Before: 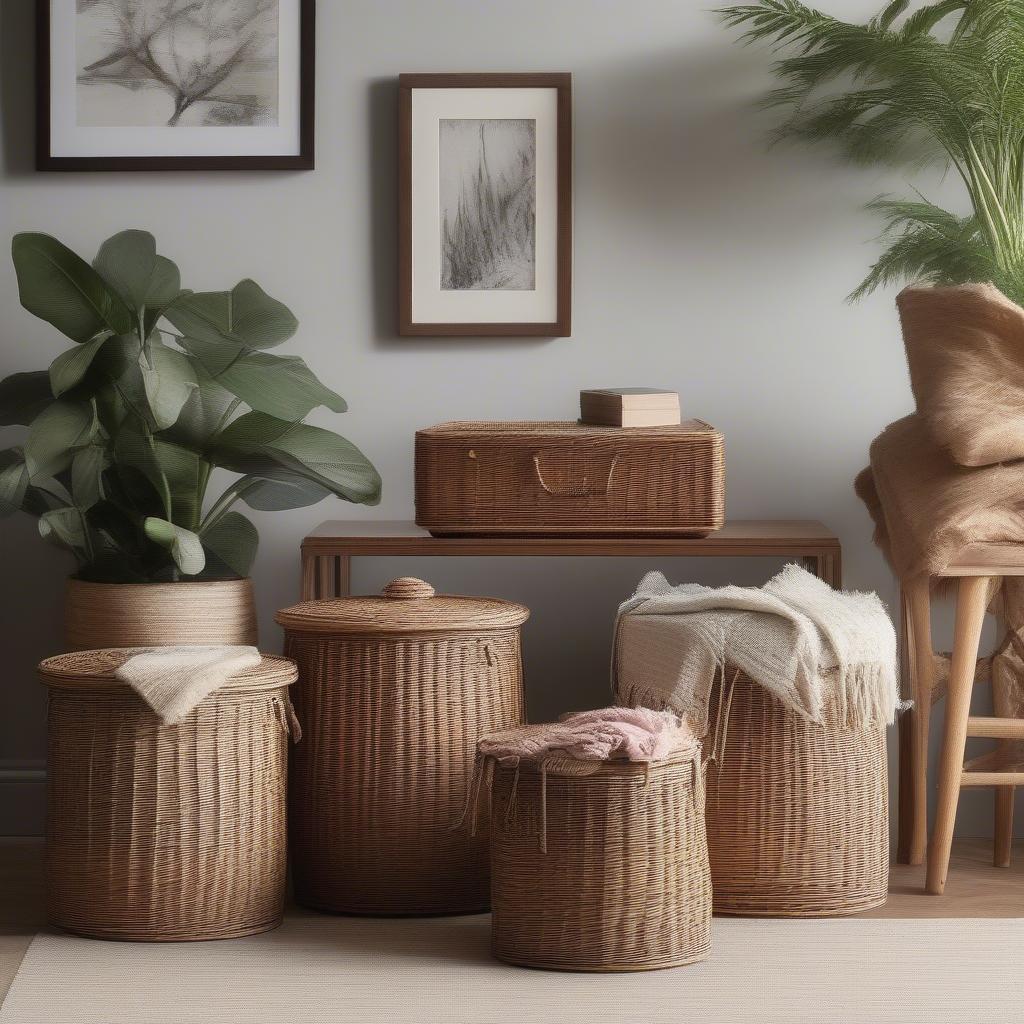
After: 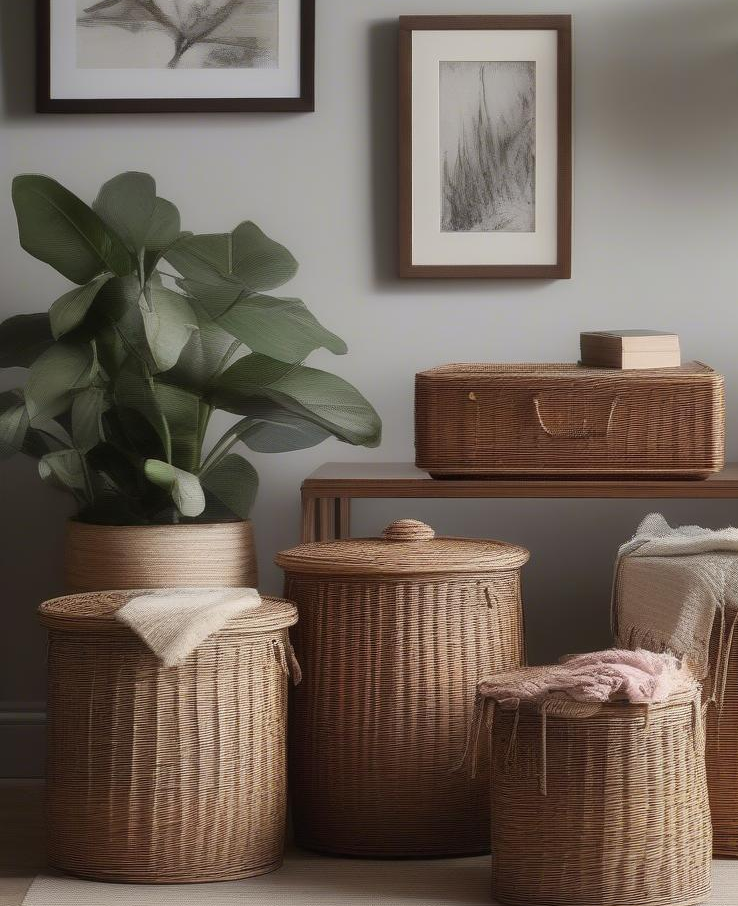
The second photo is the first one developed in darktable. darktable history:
crop: top 5.752%, right 27.833%, bottom 5.718%
